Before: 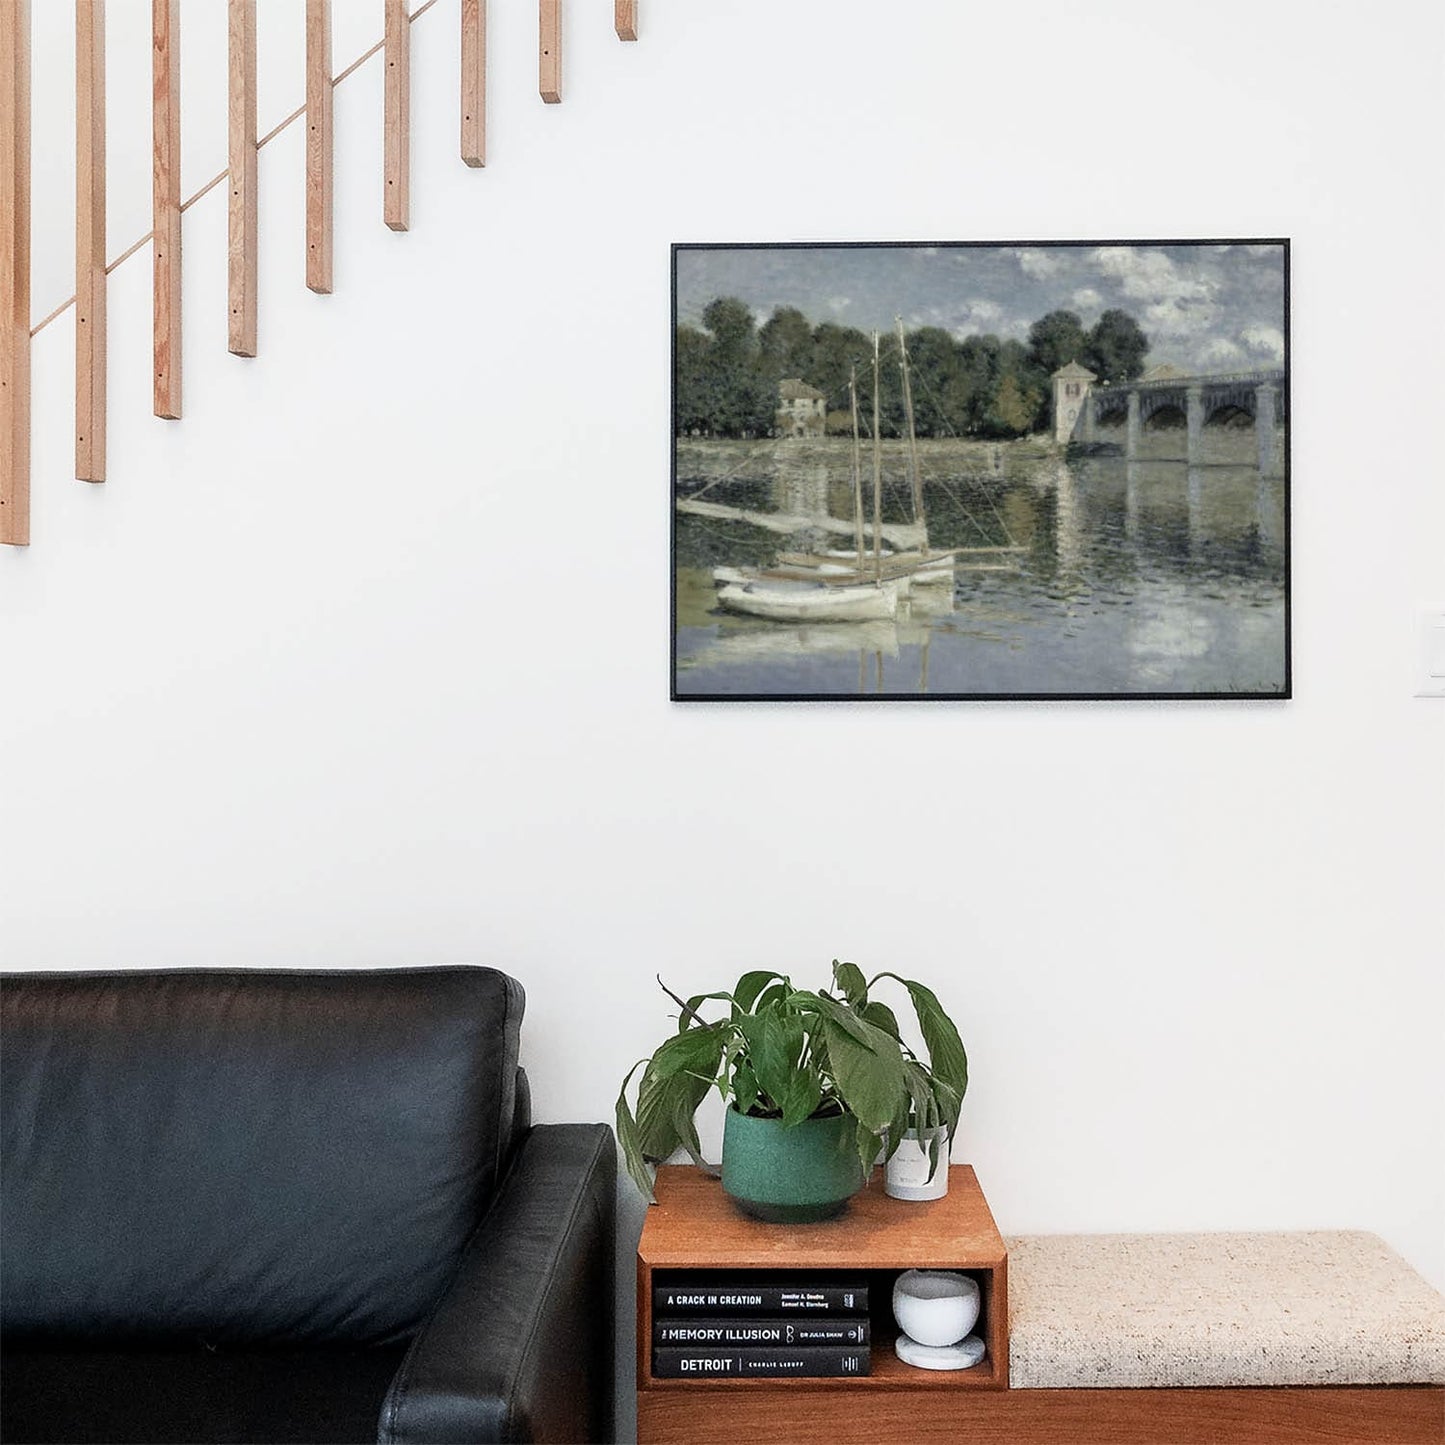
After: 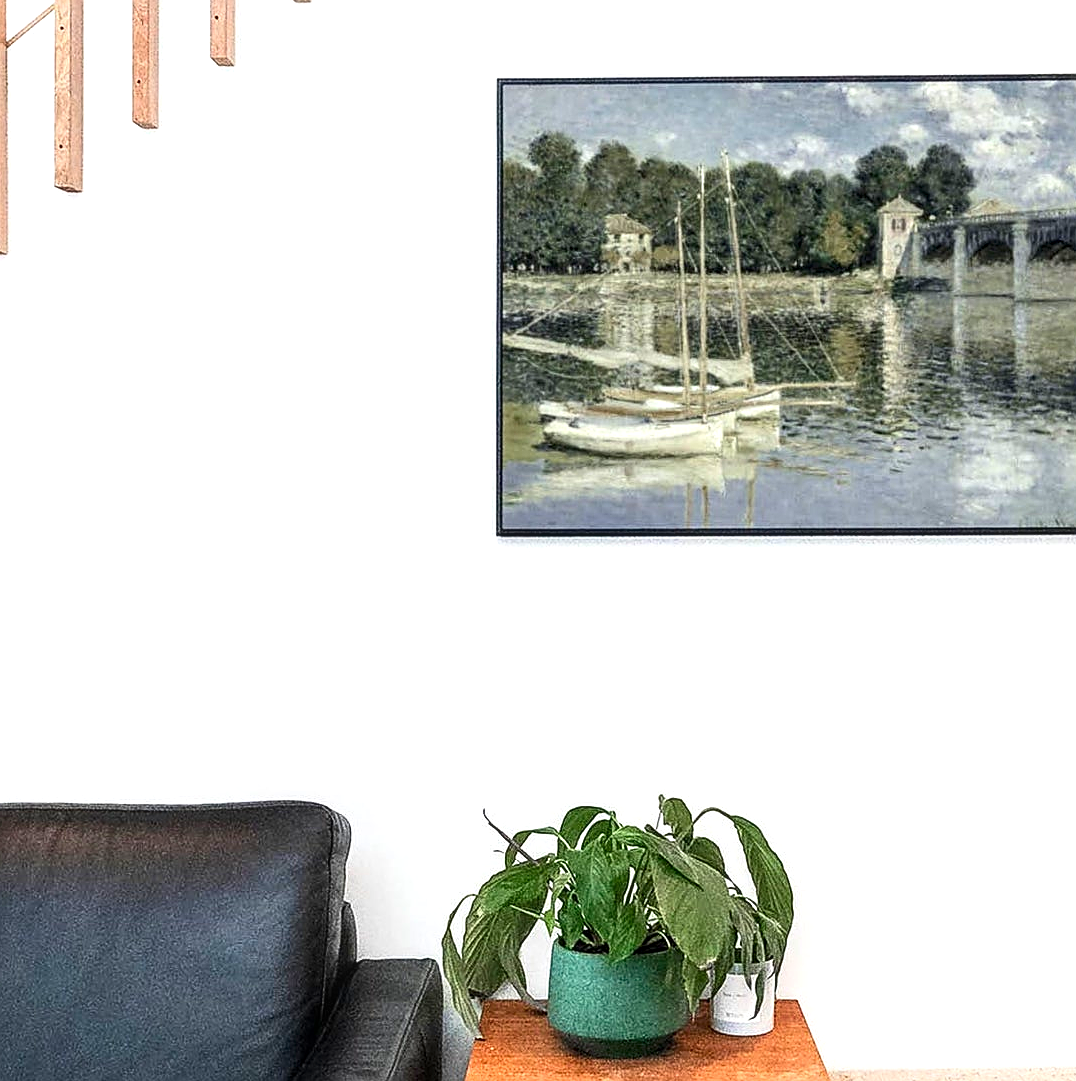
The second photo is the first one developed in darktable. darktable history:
sharpen: on, module defaults
crop and rotate: left 12.046%, top 11.438%, right 13.466%, bottom 13.738%
contrast brightness saturation: contrast 0.161, saturation 0.321
exposure: black level correction 0, exposure 0.499 EV, compensate highlight preservation false
local contrast: detail 130%
